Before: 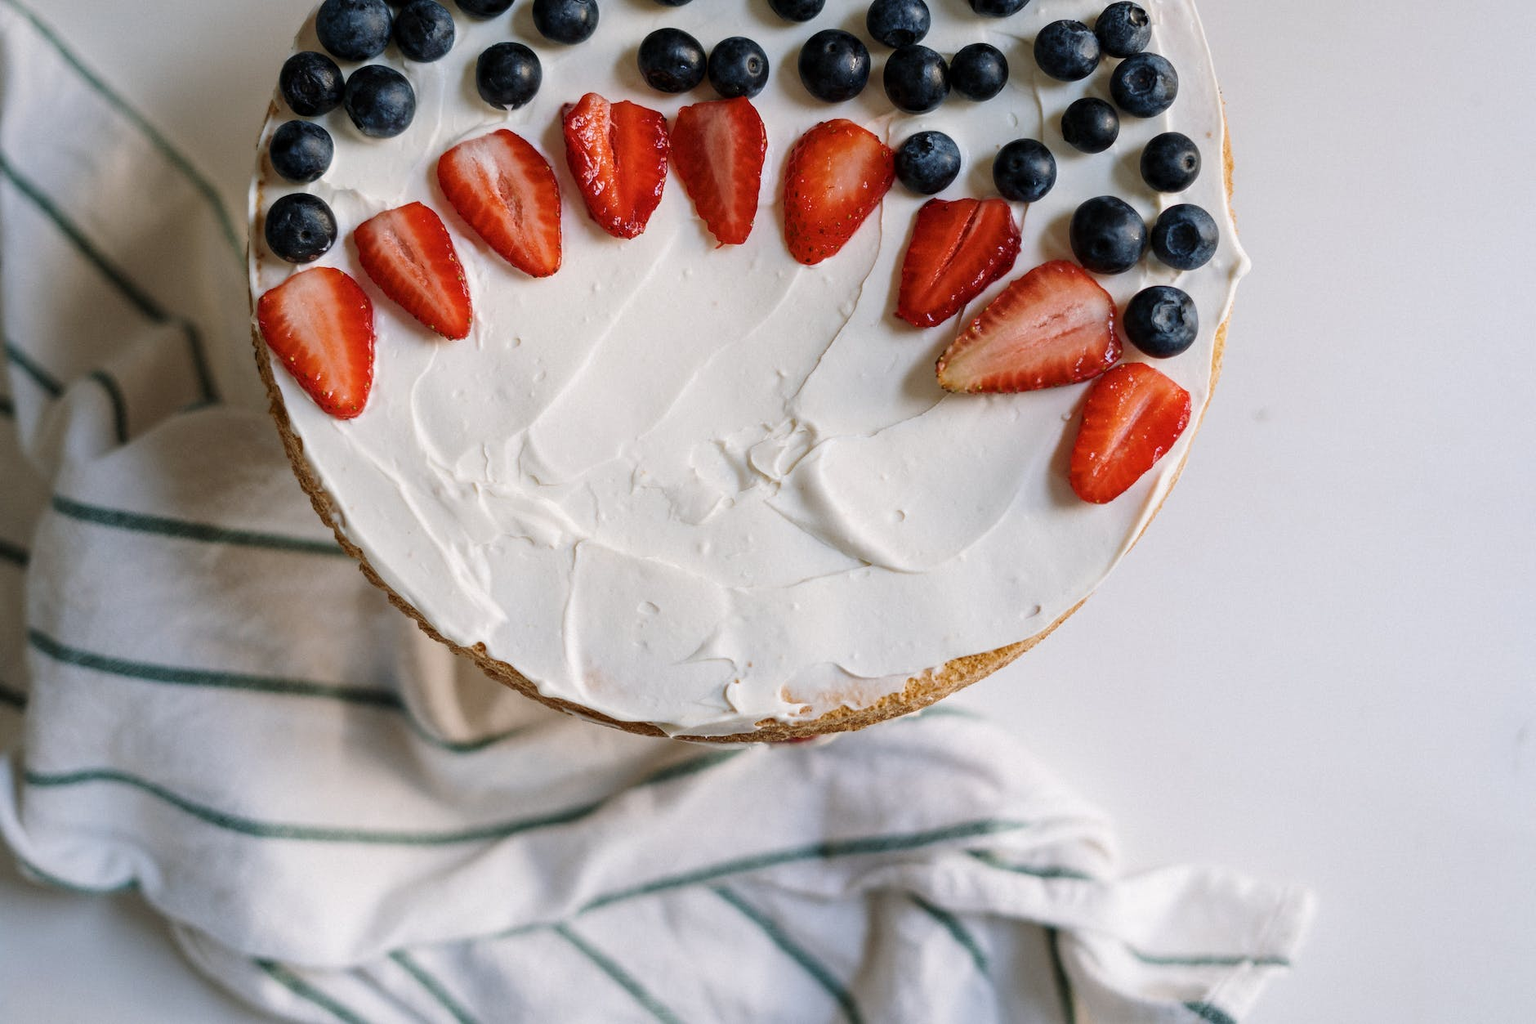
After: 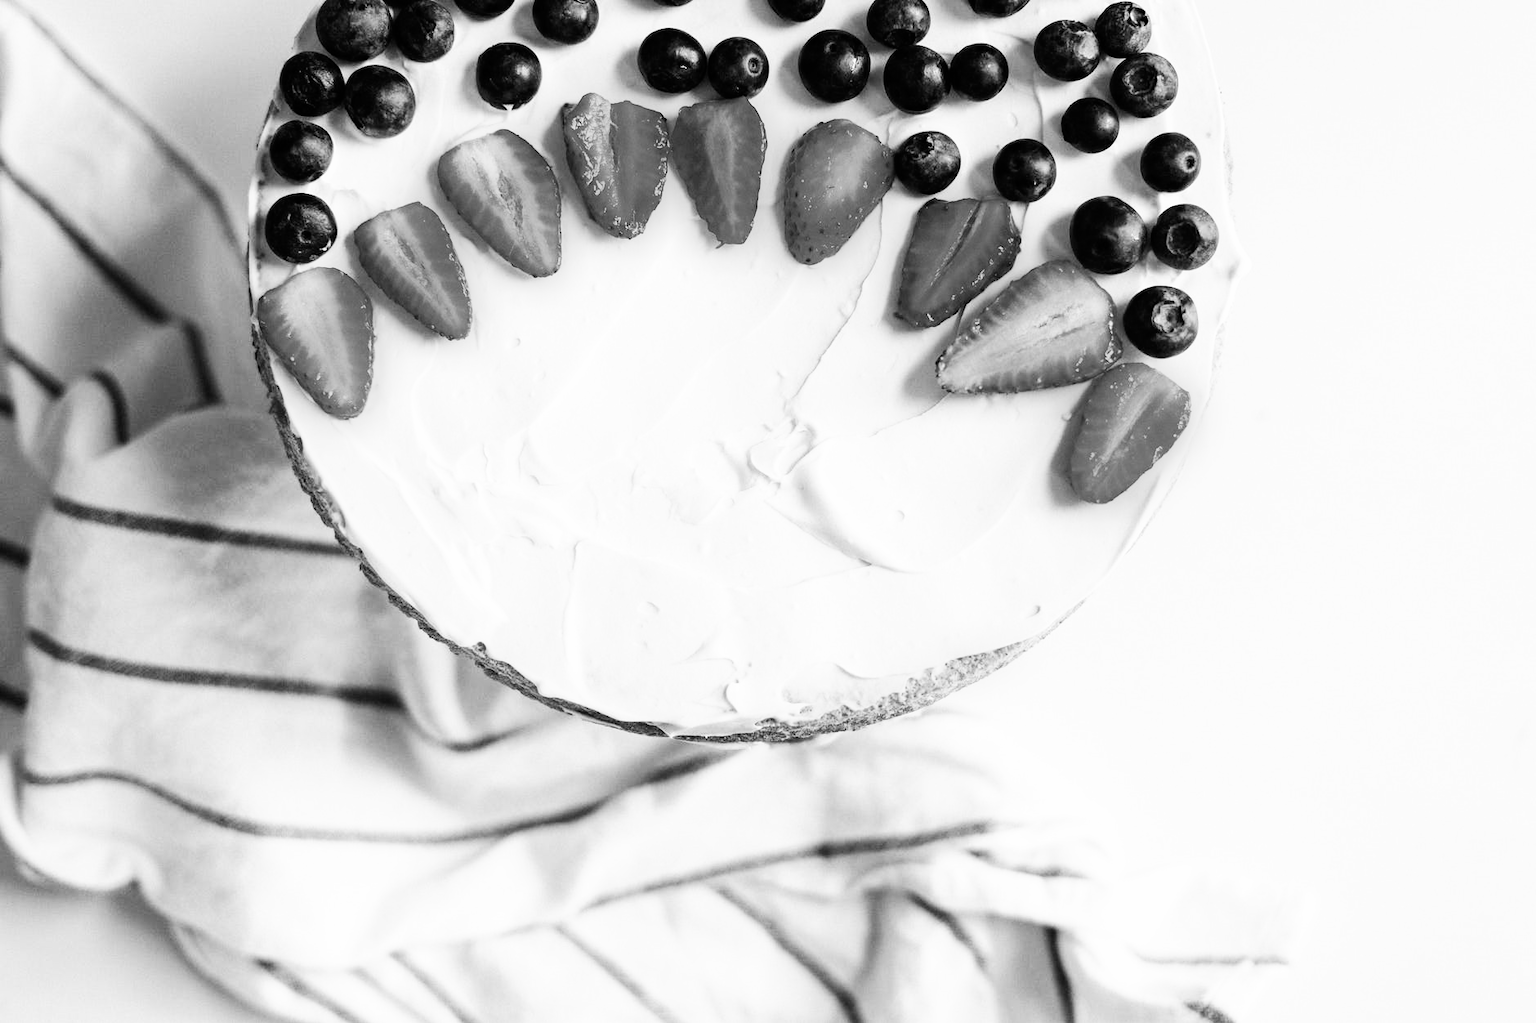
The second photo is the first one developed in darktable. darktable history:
base curve: curves: ch0 [(0, 0) (0.007, 0.004) (0.027, 0.03) (0.046, 0.07) (0.207, 0.54) (0.442, 0.872) (0.673, 0.972) (1, 1)], preserve colors none
monochrome: a -4.13, b 5.16, size 1
